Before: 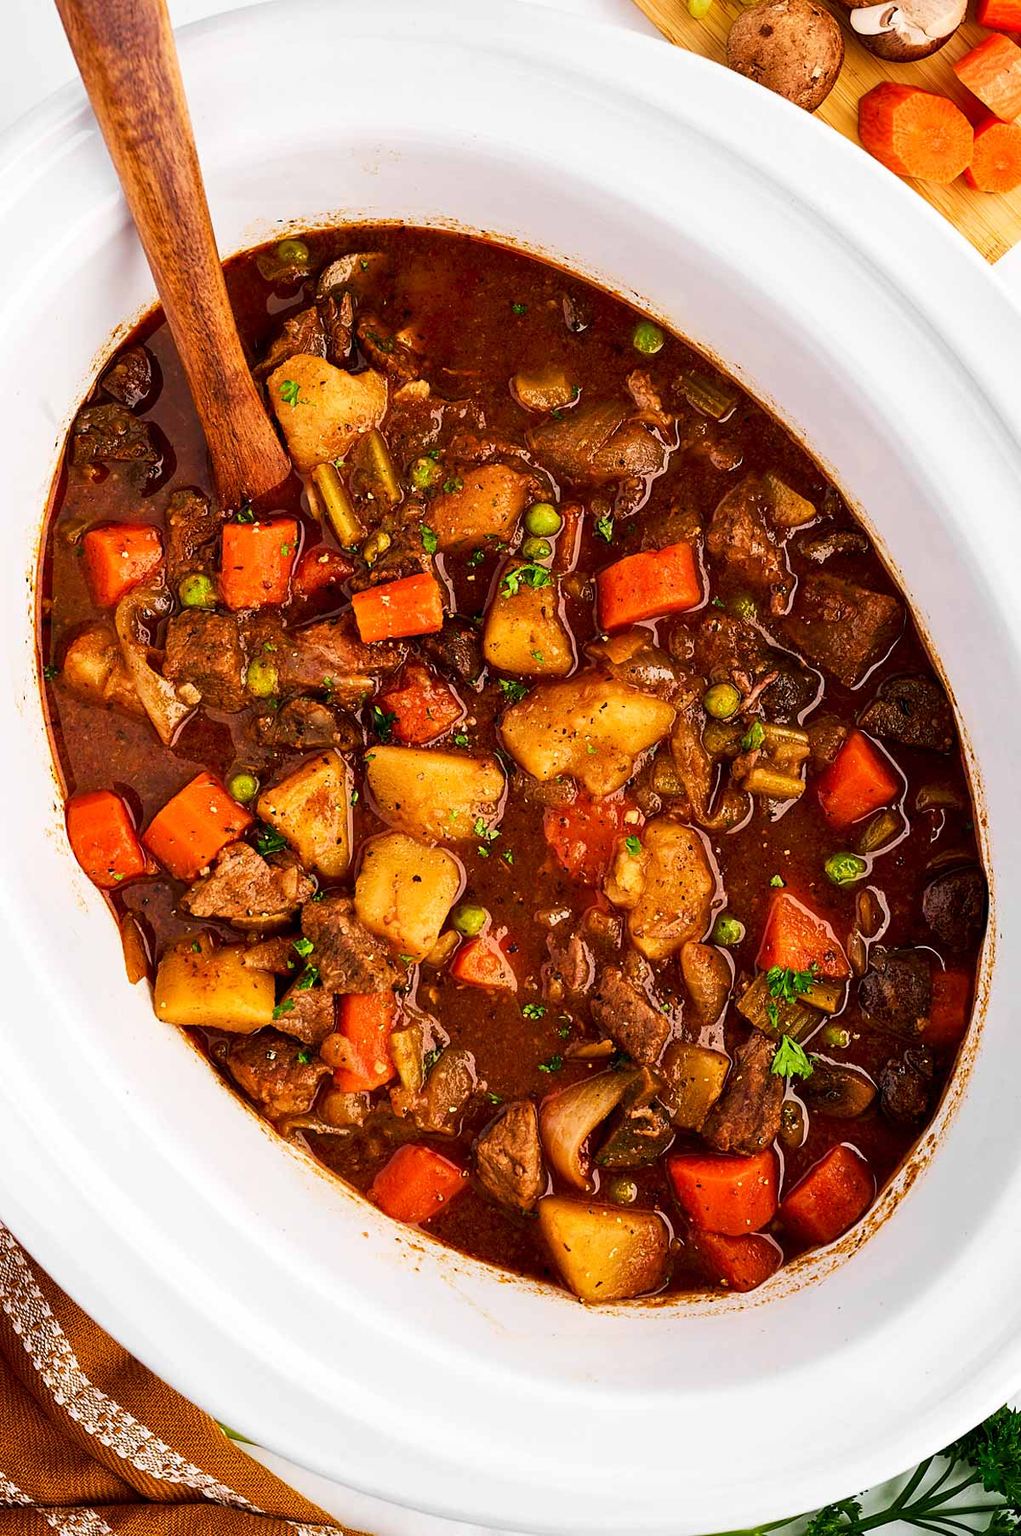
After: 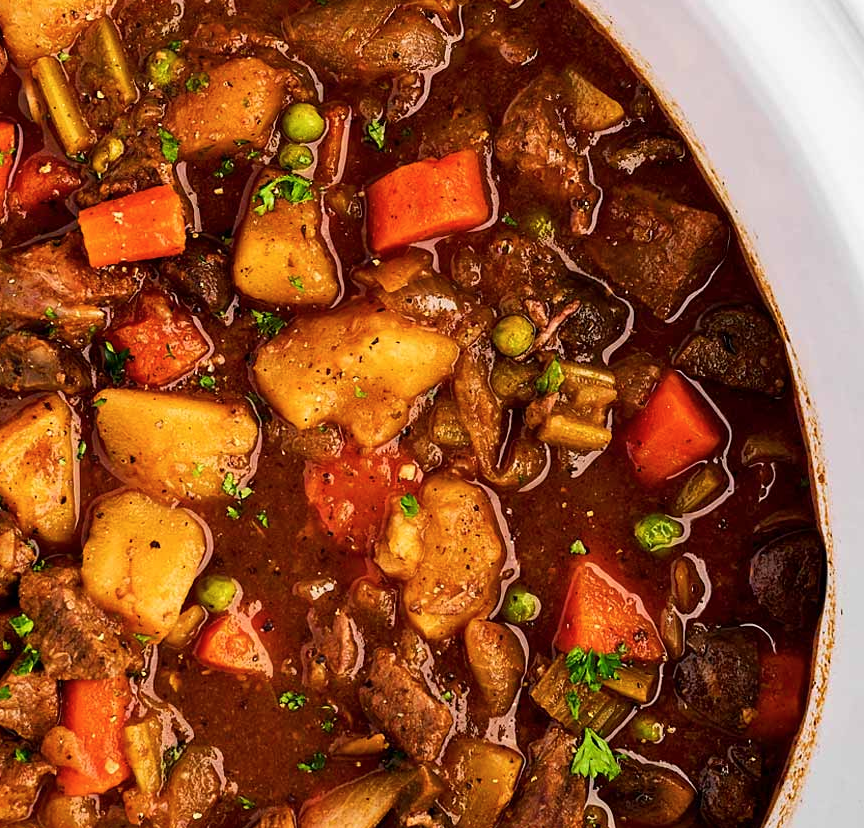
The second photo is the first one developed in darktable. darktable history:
color balance rgb: on, module defaults
crop and rotate: left 27.938%, top 27.046%, bottom 27.046%
